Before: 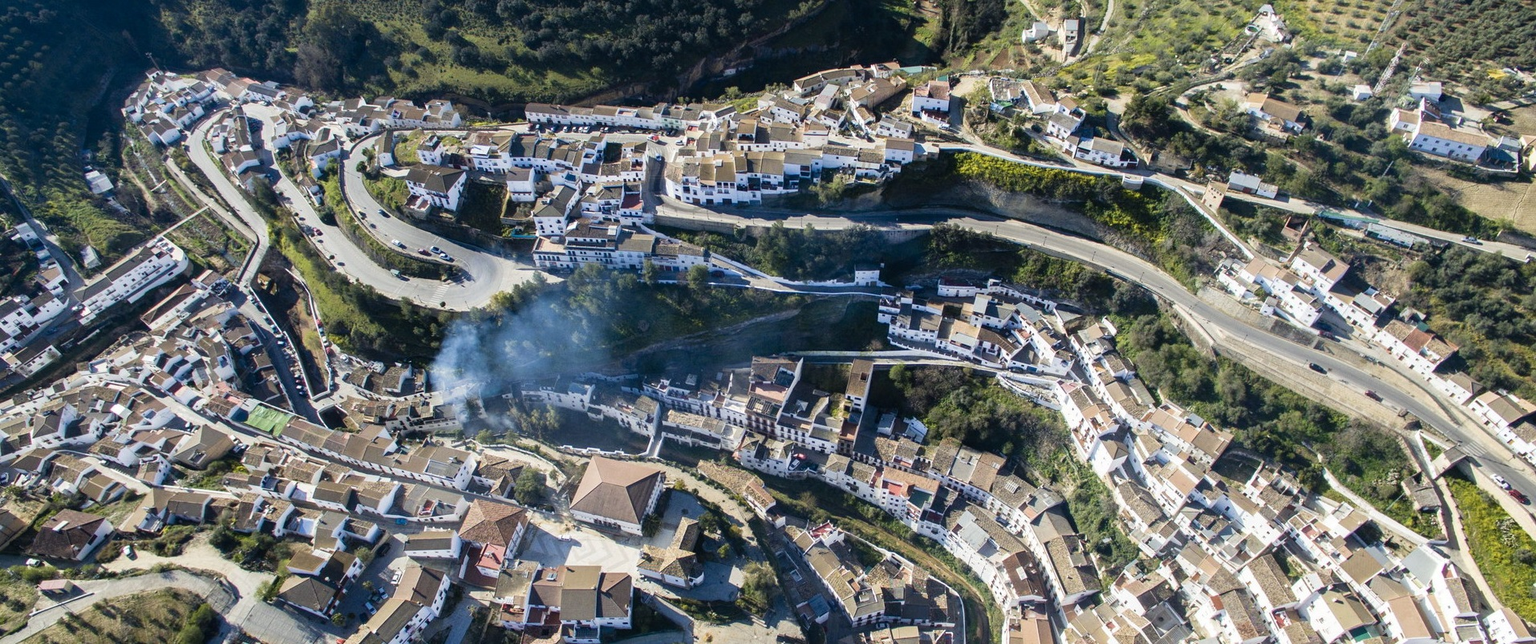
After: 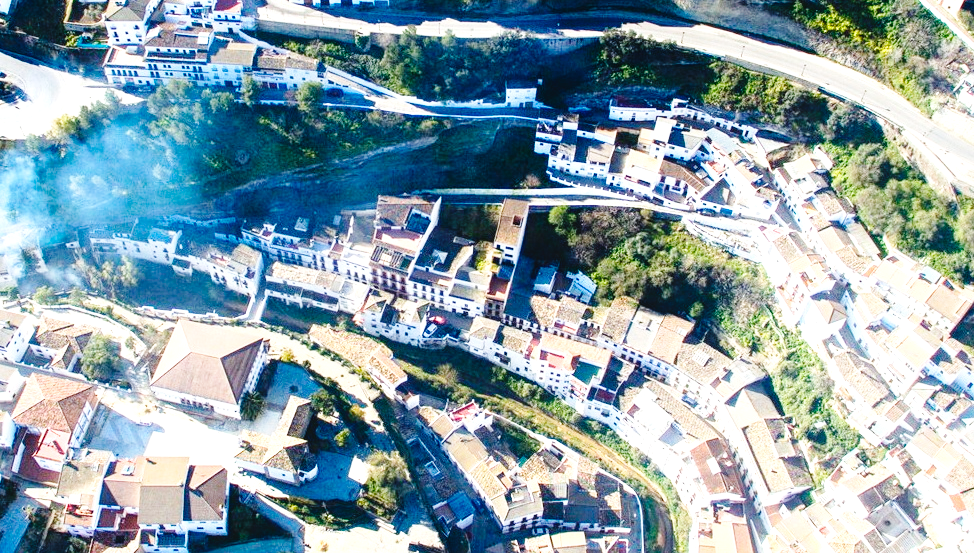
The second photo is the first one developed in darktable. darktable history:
exposure: black level correction 0, exposure 1.095 EV, compensate highlight preservation false
crop and rotate: left 29.292%, top 31.064%, right 19.82%
base curve: curves: ch0 [(0, 0) (0.036, 0.025) (0.121, 0.166) (0.206, 0.329) (0.605, 0.79) (1, 1)], preserve colors none
contrast equalizer: octaves 7, y [[0.439, 0.44, 0.442, 0.457, 0.493, 0.498], [0.5 ×6], [0.5 ×6], [0 ×6], [0 ×6]]
tone equalizer: mask exposure compensation -0.511 EV
